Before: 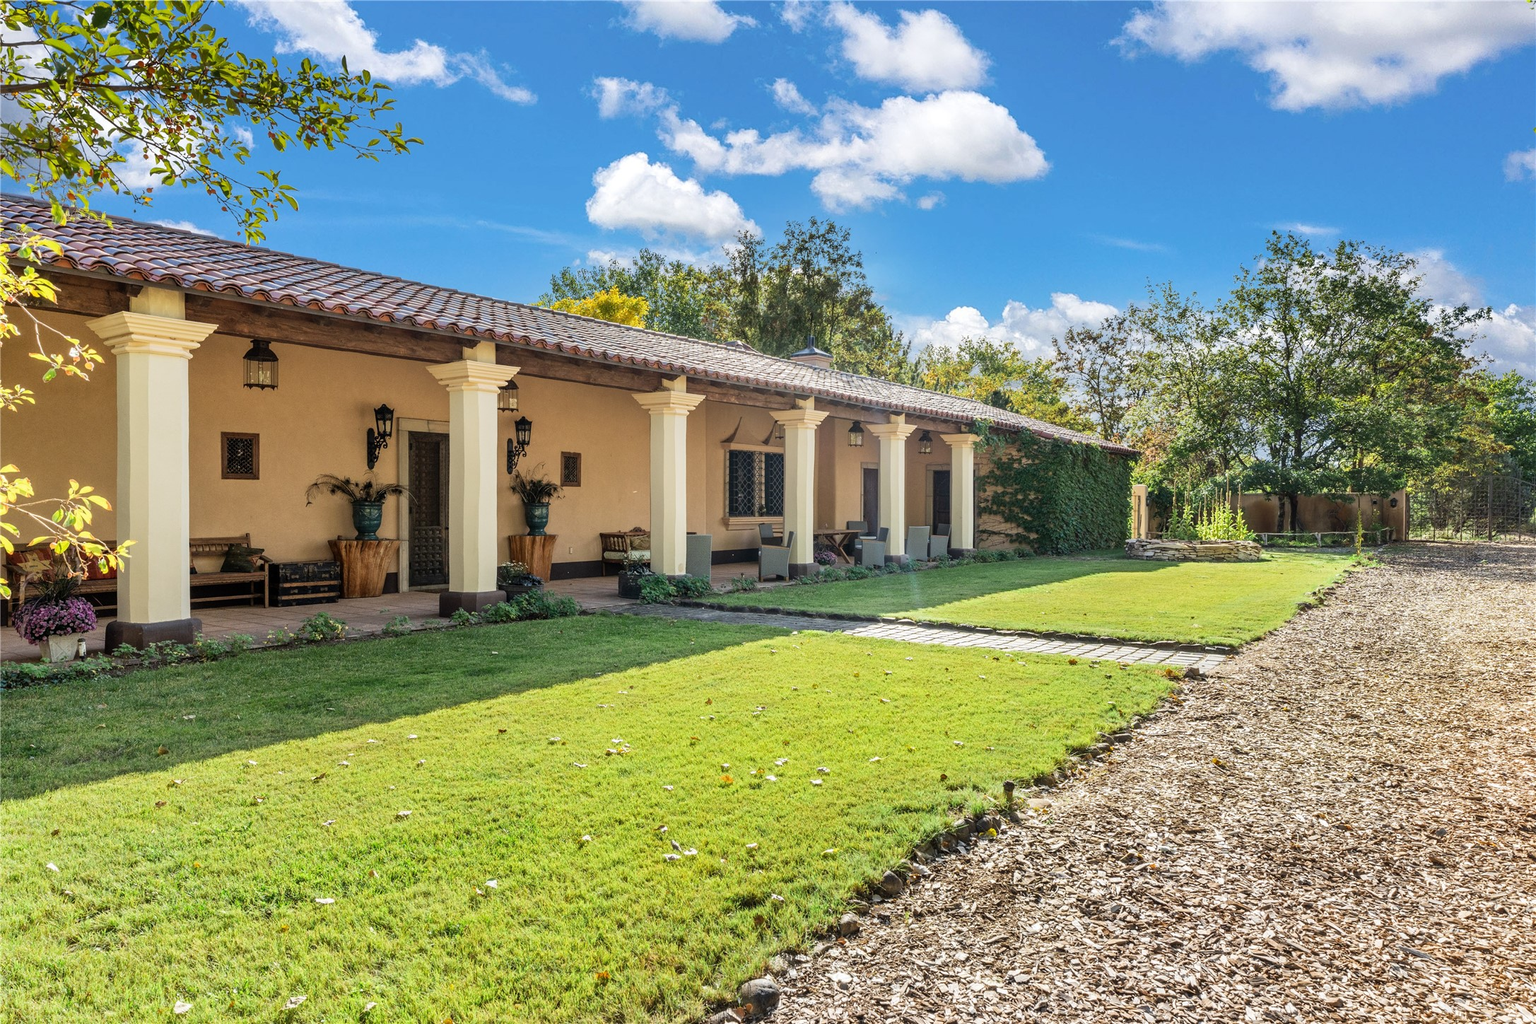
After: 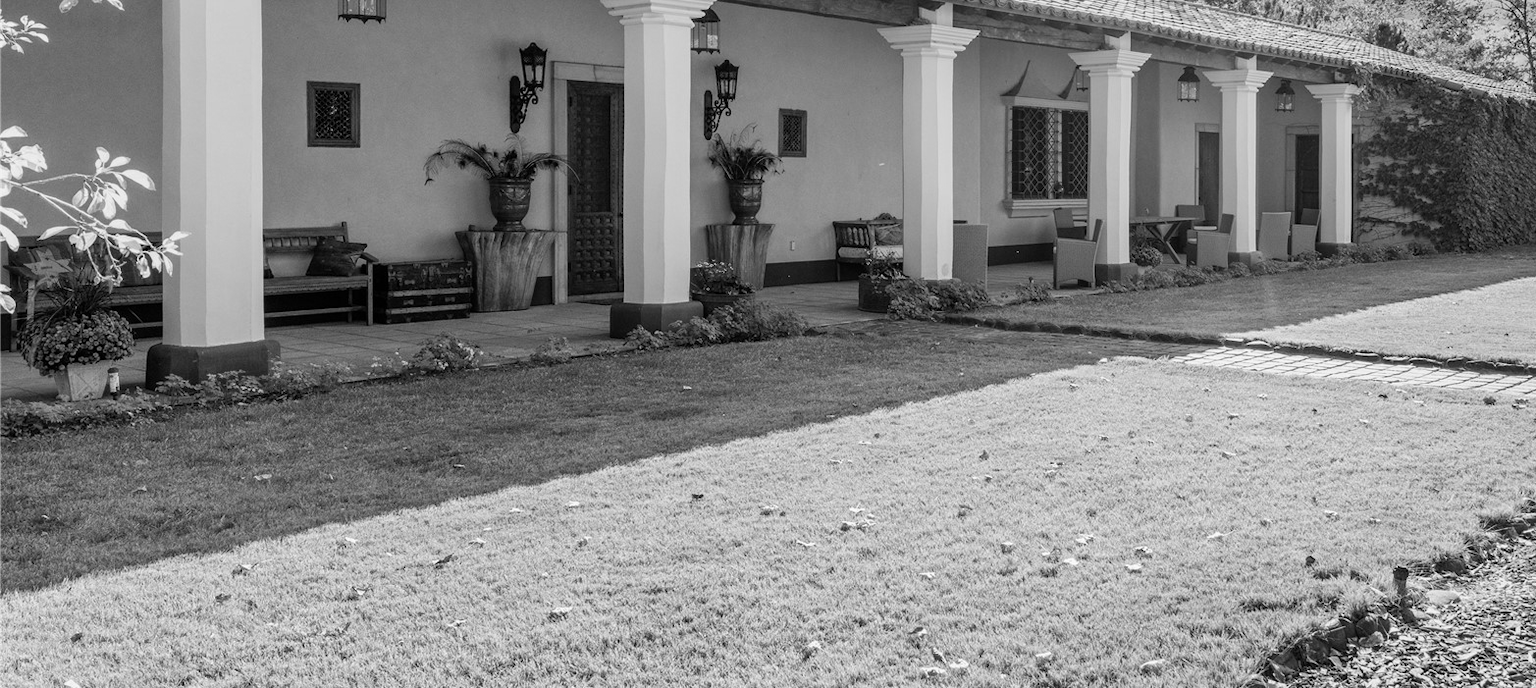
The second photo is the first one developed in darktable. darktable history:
white balance: emerald 1
monochrome: a -71.75, b 75.82
crop: top 36.498%, right 27.964%, bottom 14.995%
